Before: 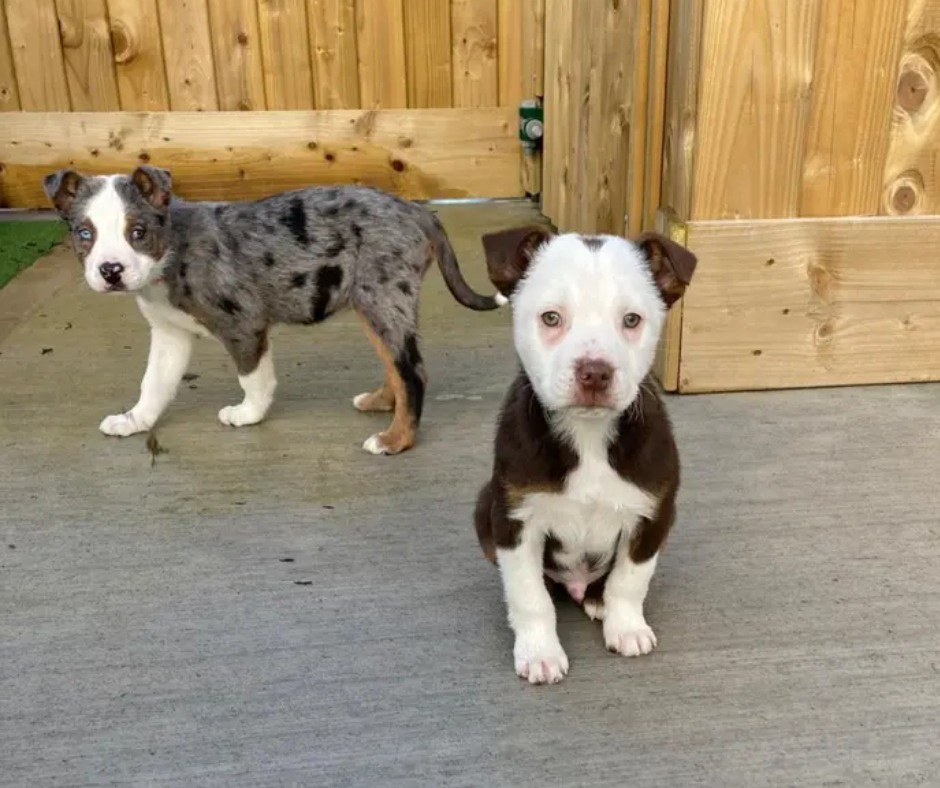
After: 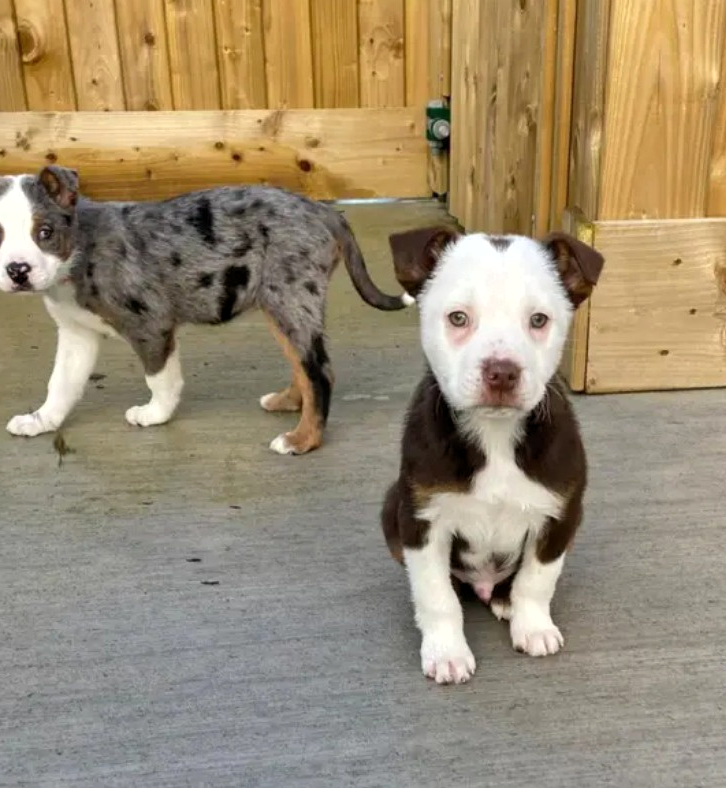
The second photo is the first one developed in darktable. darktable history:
crop: left 9.9%, right 12.775%
levels: levels [0.016, 0.5, 0.996]
exposure: exposure 0.127 EV, compensate exposure bias true, compensate highlight preservation false
shadows and highlights: soften with gaussian
